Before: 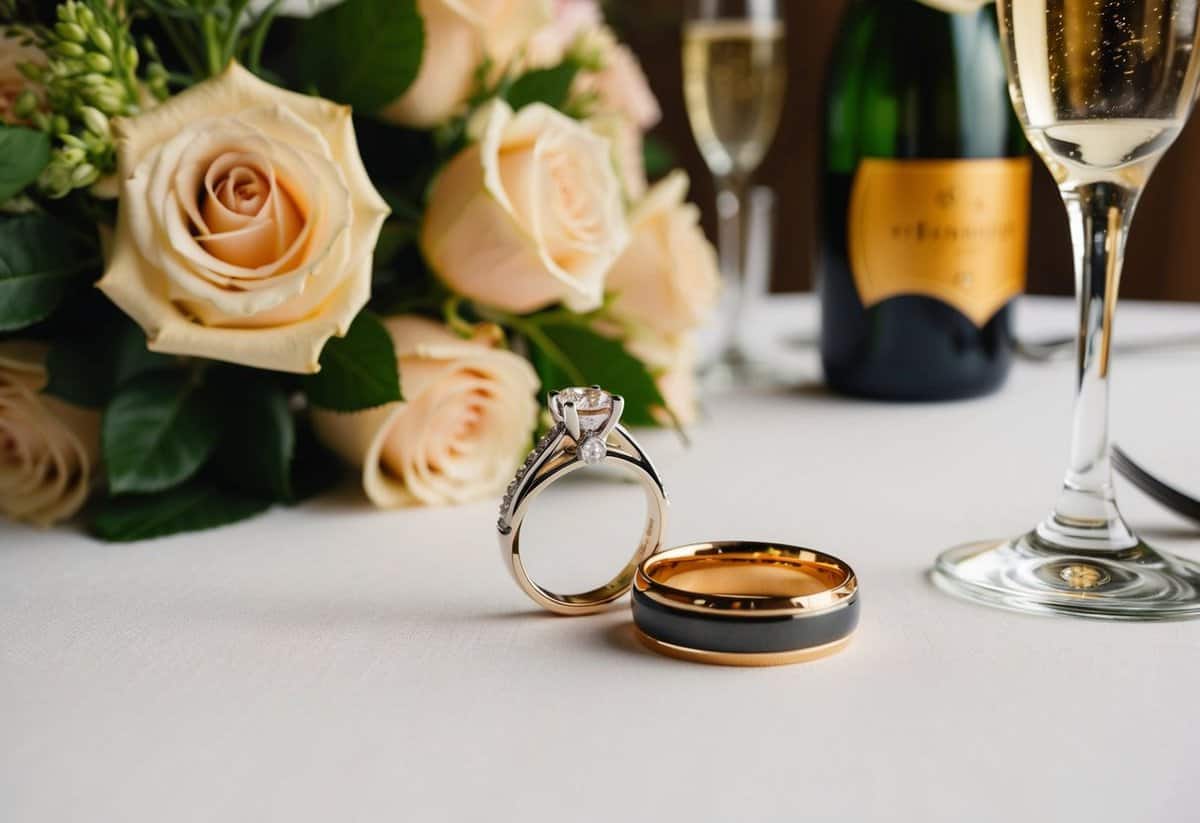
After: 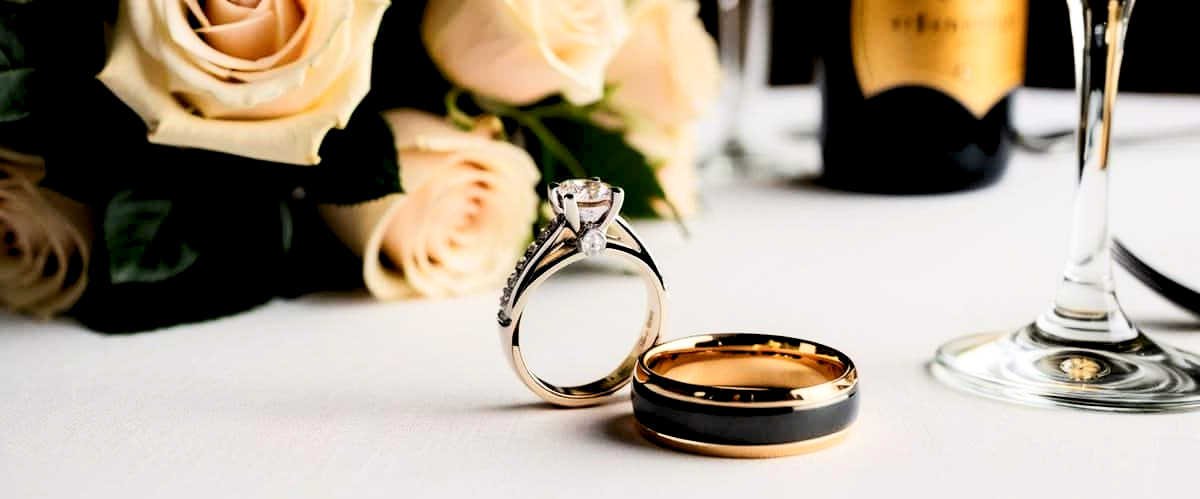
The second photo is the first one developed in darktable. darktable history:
rgb levels: levels [[0.029, 0.461, 0.922], [0, 0.5, 1], [0, 0.5, 1]]
crop and rotate: top 25.357%, bottom 13.942%
contrast brightness saturation: contrast 0.28
